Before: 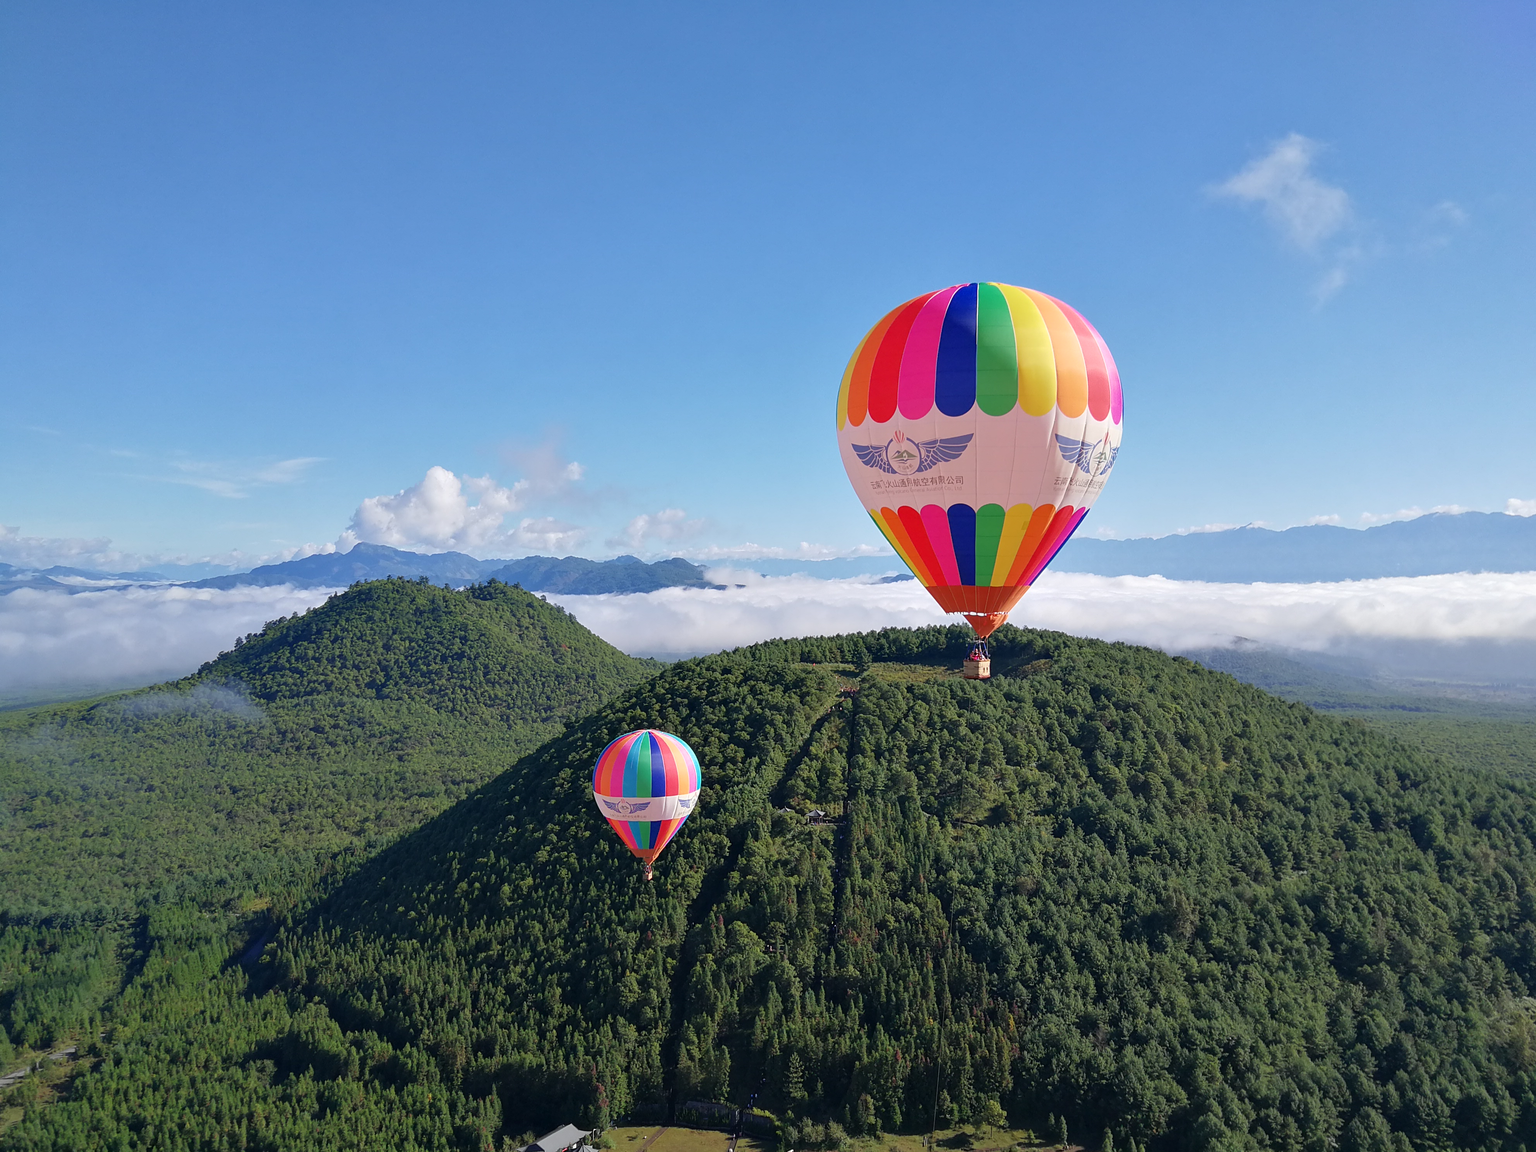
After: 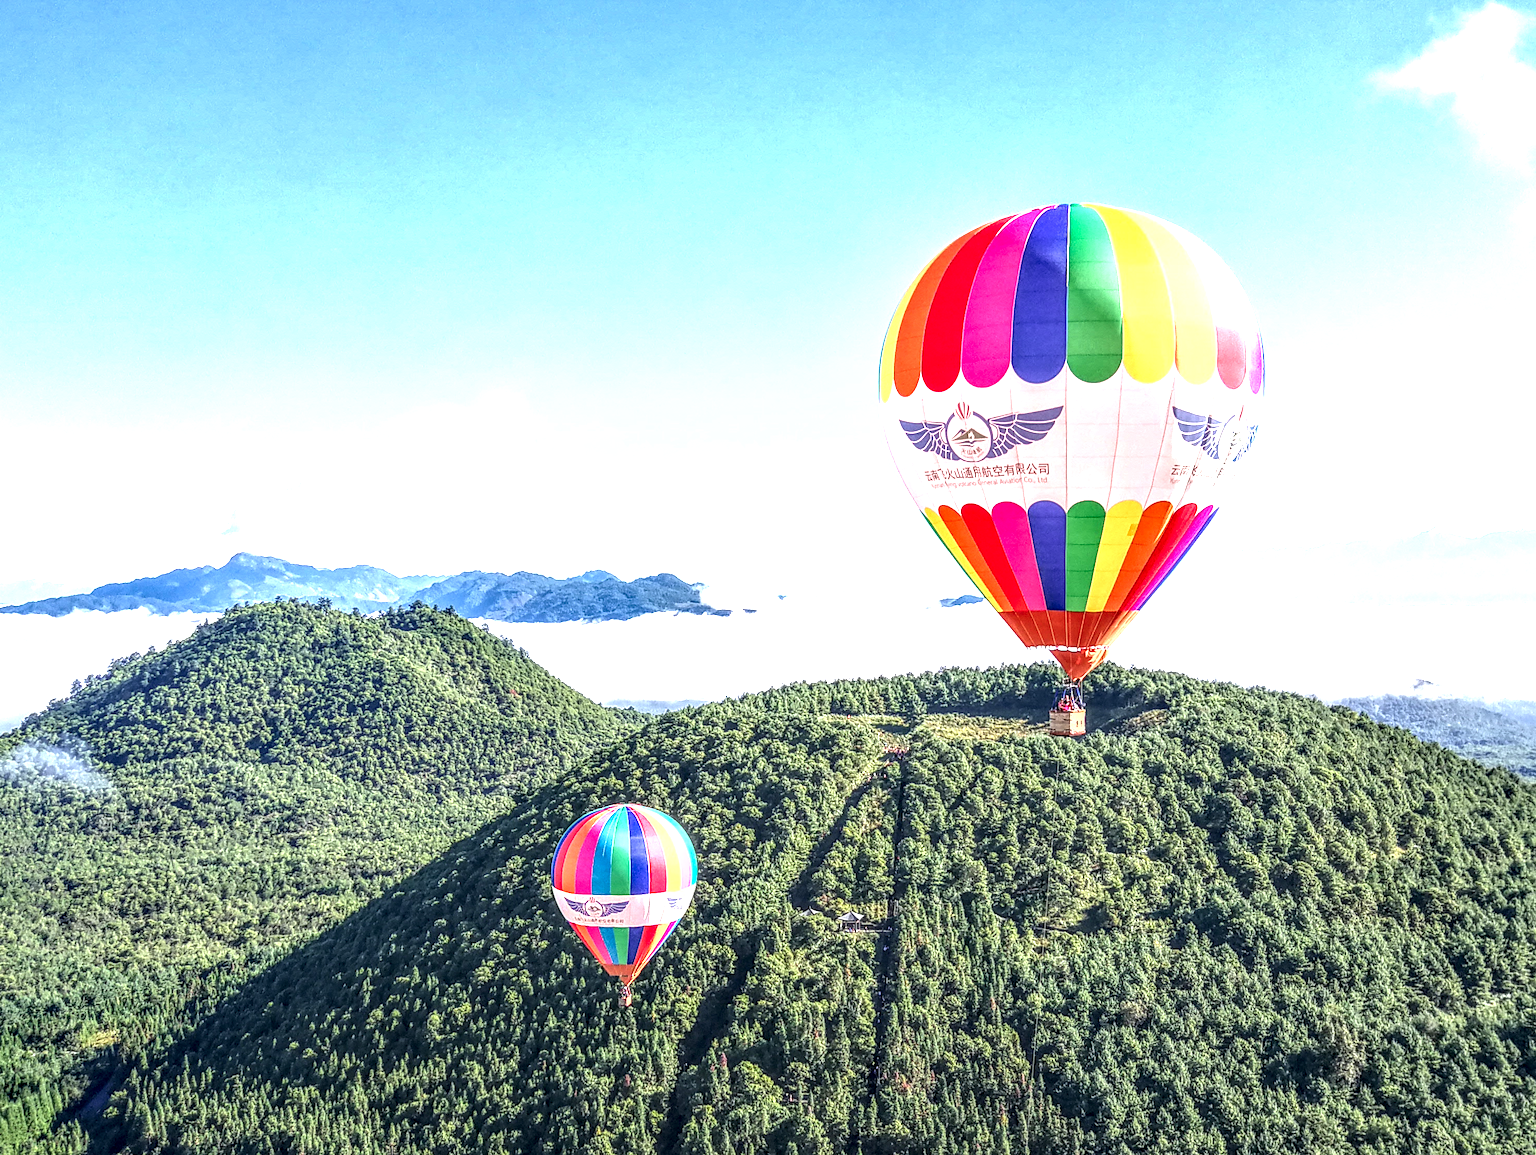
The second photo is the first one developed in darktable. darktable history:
crop and rotate: left 11.881%, top 11.391%, right 13.673%, bottom 13.885%
local contrast: highlights 5%, shadows 3%, detail 300%, midtone range 0.302
color balance rgb: perceptual saturation grading › global saturation -0.114%, perceptual brilliance grading › highlights 10.288%, perceptual brilliance grading › shadows -4.731%
exposure: black level correction 0, exposure 1.096 EV, compensate highlight preservation false
